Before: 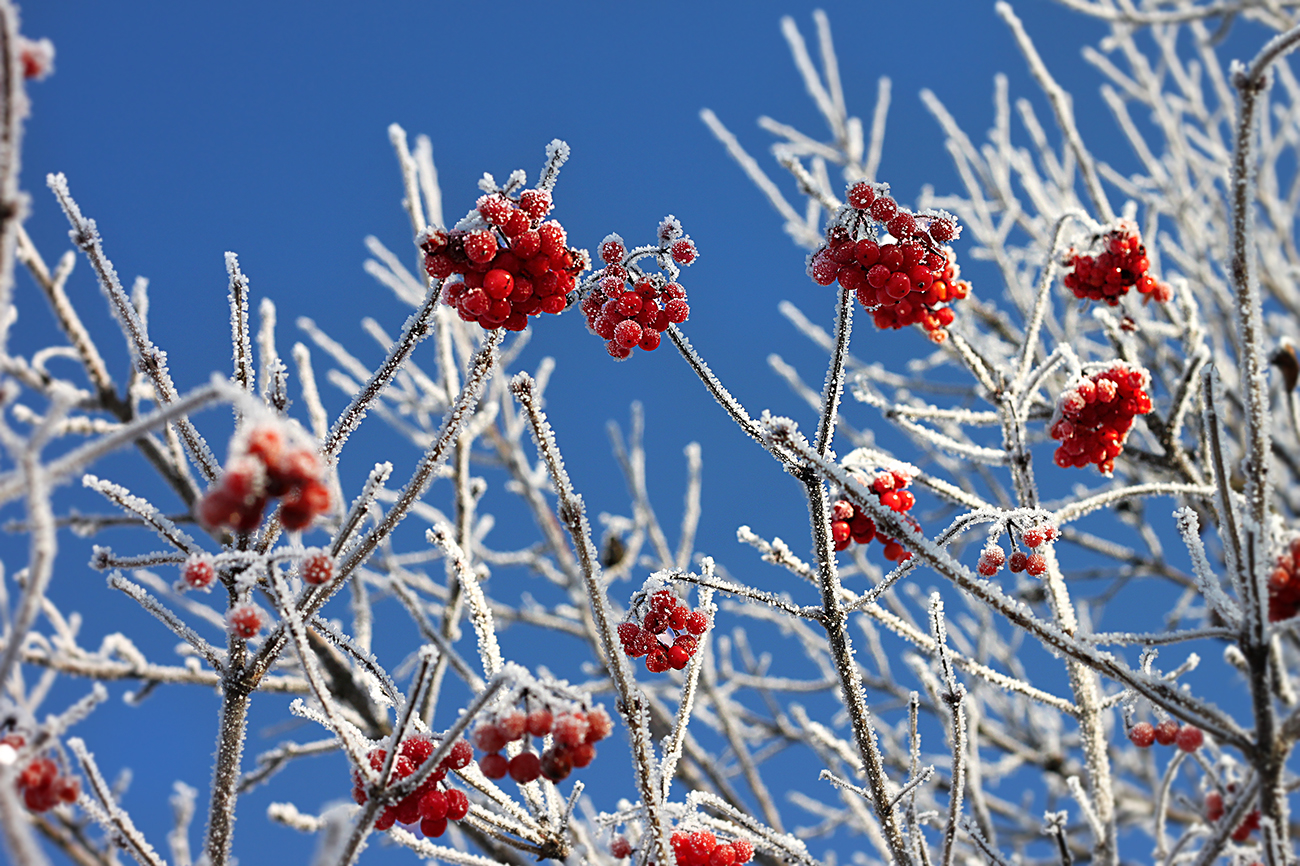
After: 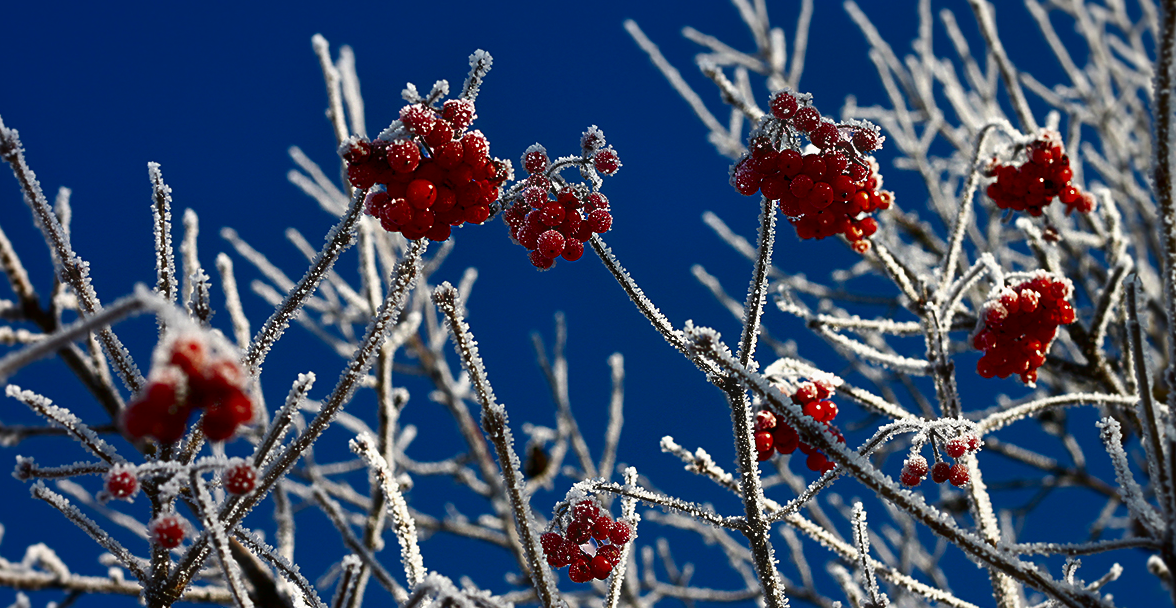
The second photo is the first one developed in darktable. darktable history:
crop: left 5.987%, top 10.397%, right 3.498%, bottom 19.281%
contrast brightness saturation: contrast 0.094, brightness -0.594, saturation 0.168
haze removal: strength -0.094, compatibility mode true, adaptive false
